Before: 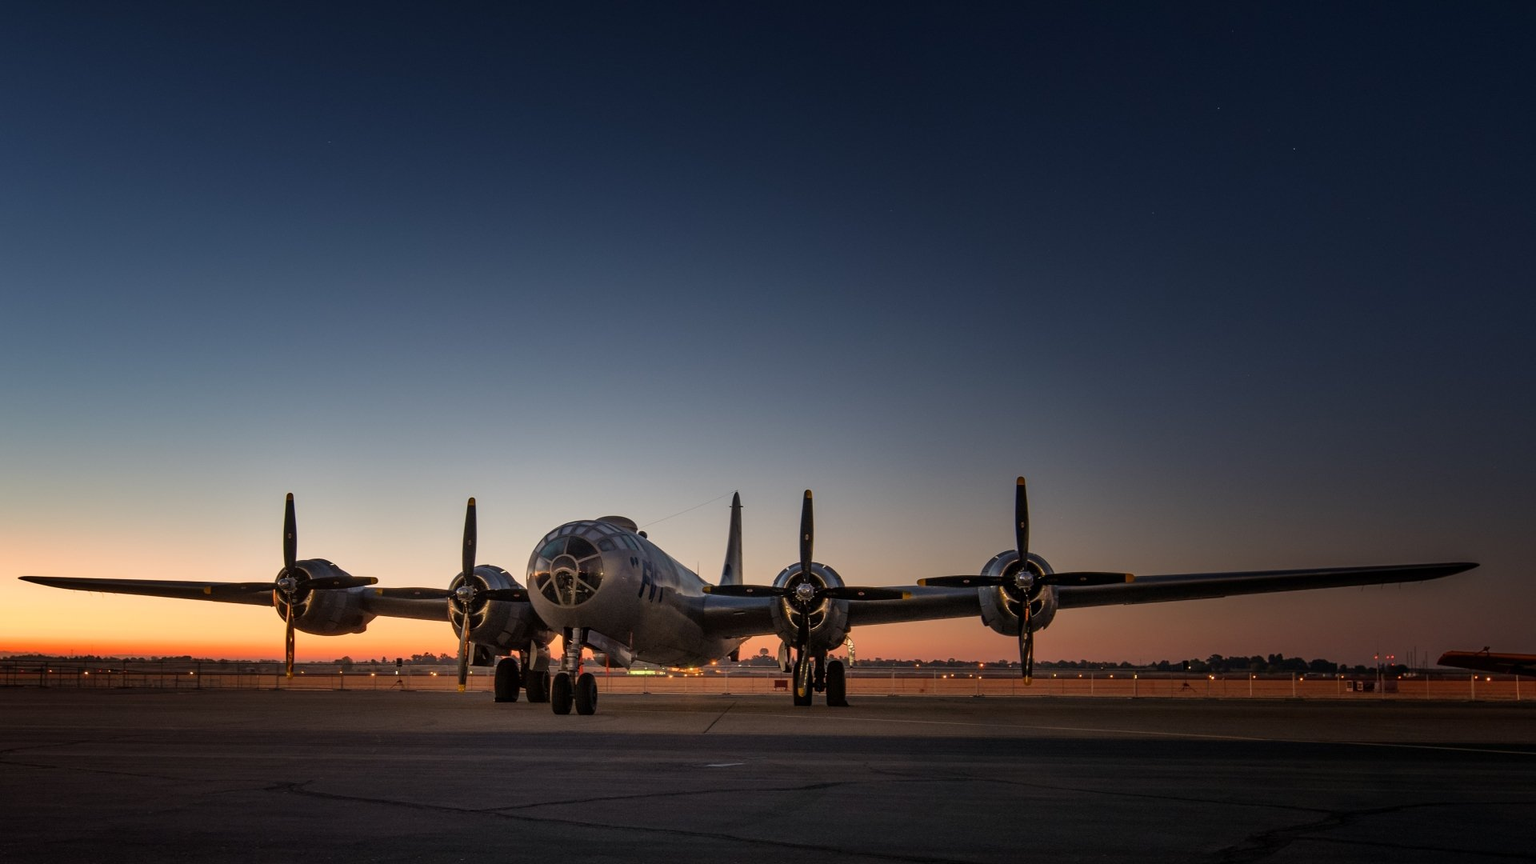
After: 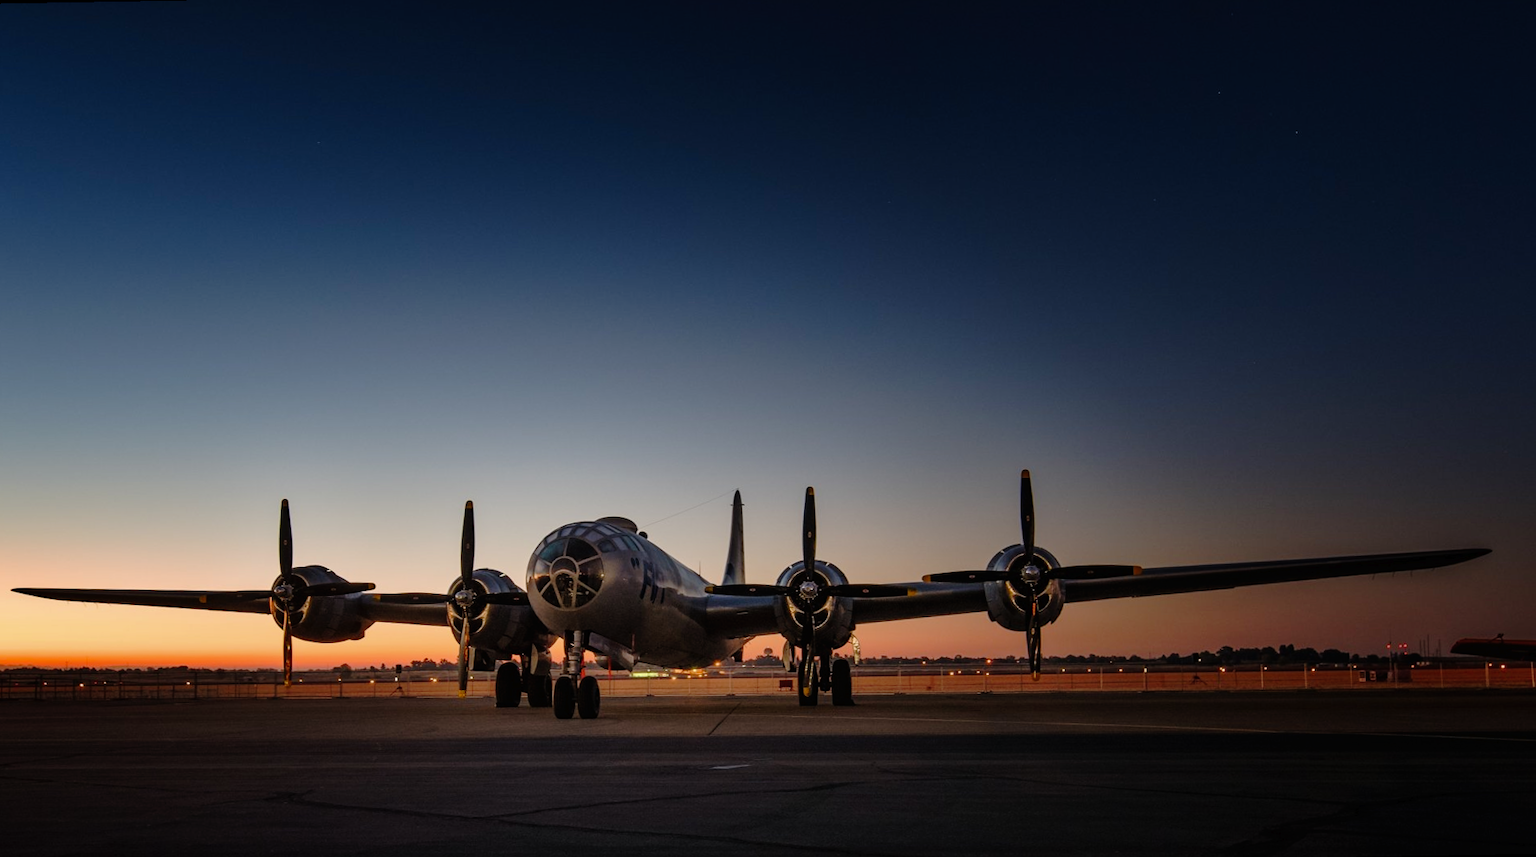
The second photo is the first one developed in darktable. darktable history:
tone curve: curves: ch0 [(0, 0) (0.003, 0.008) (0.011, 0.01) (0.025, 0.012) (0.044, 0.023) (0.069, 0.033) (0.1, 0.046) (0.136, 0.075) (0.177, 0.116) (0.224, 0.171) (0.277, 0.235) (0.335, 0.312) (0.399, 0.397) (0.468, 0.466) (0.543, 0.54) (0.623, 0.62) (0.709, 0.701) (0.801, 0.782) (0.898, 0.877) (1, 1)], preserve colors none
rotate and perspective: rotation -1°, crop left 0.011, crop right 0.989, crop top 0.025, crop bottom 0.975
